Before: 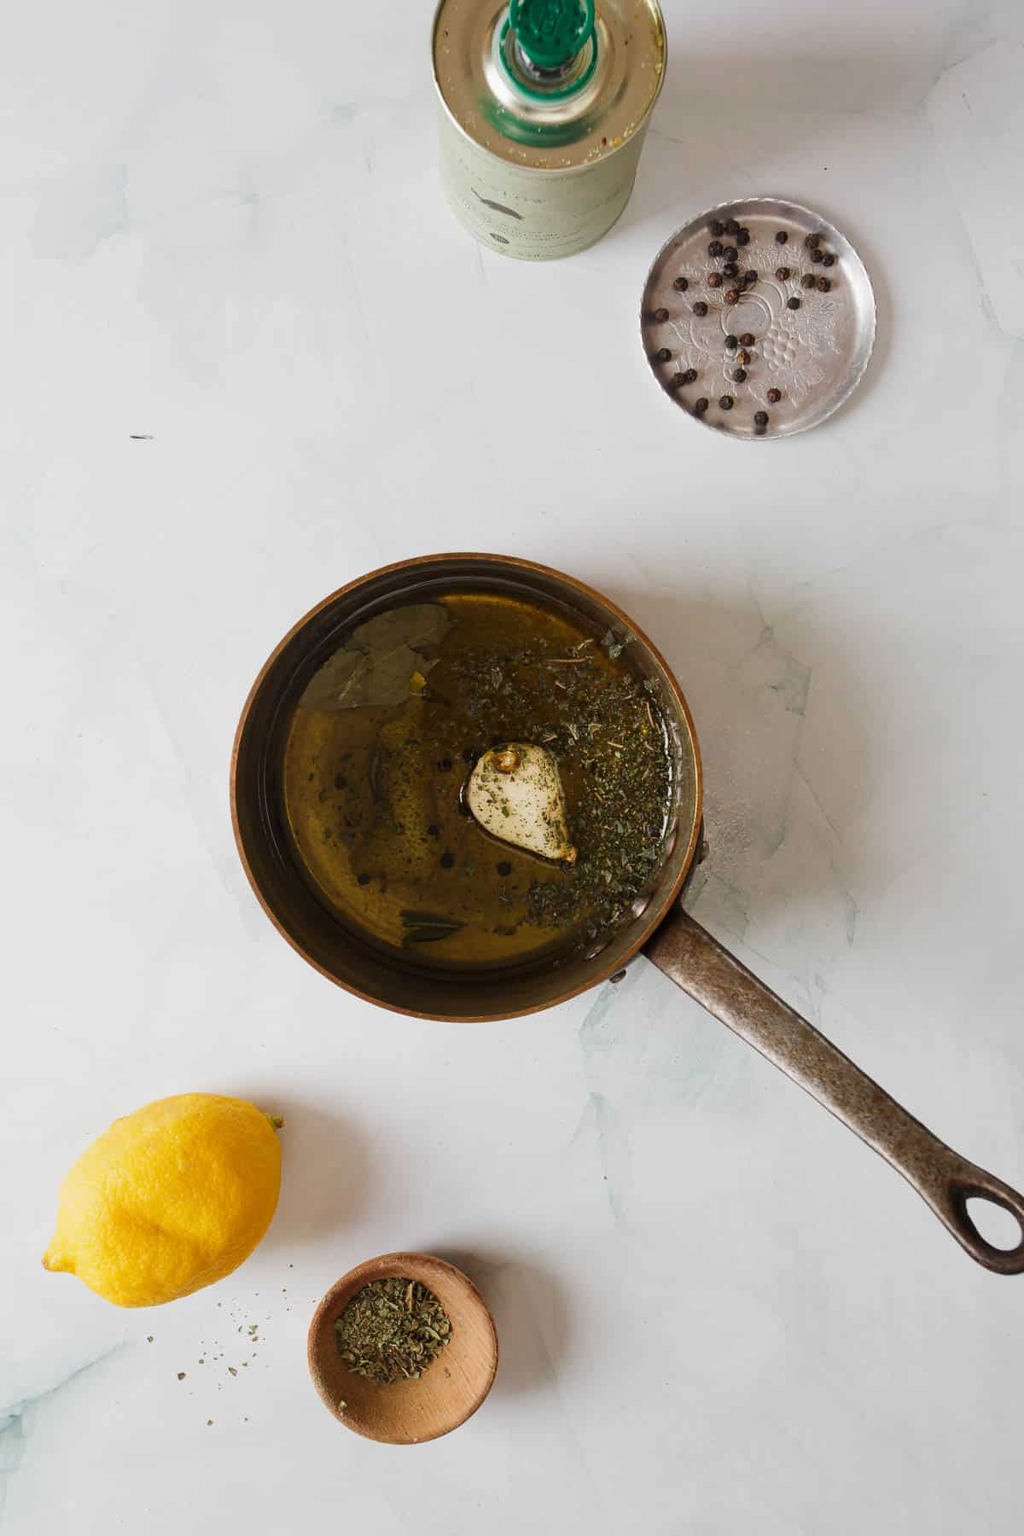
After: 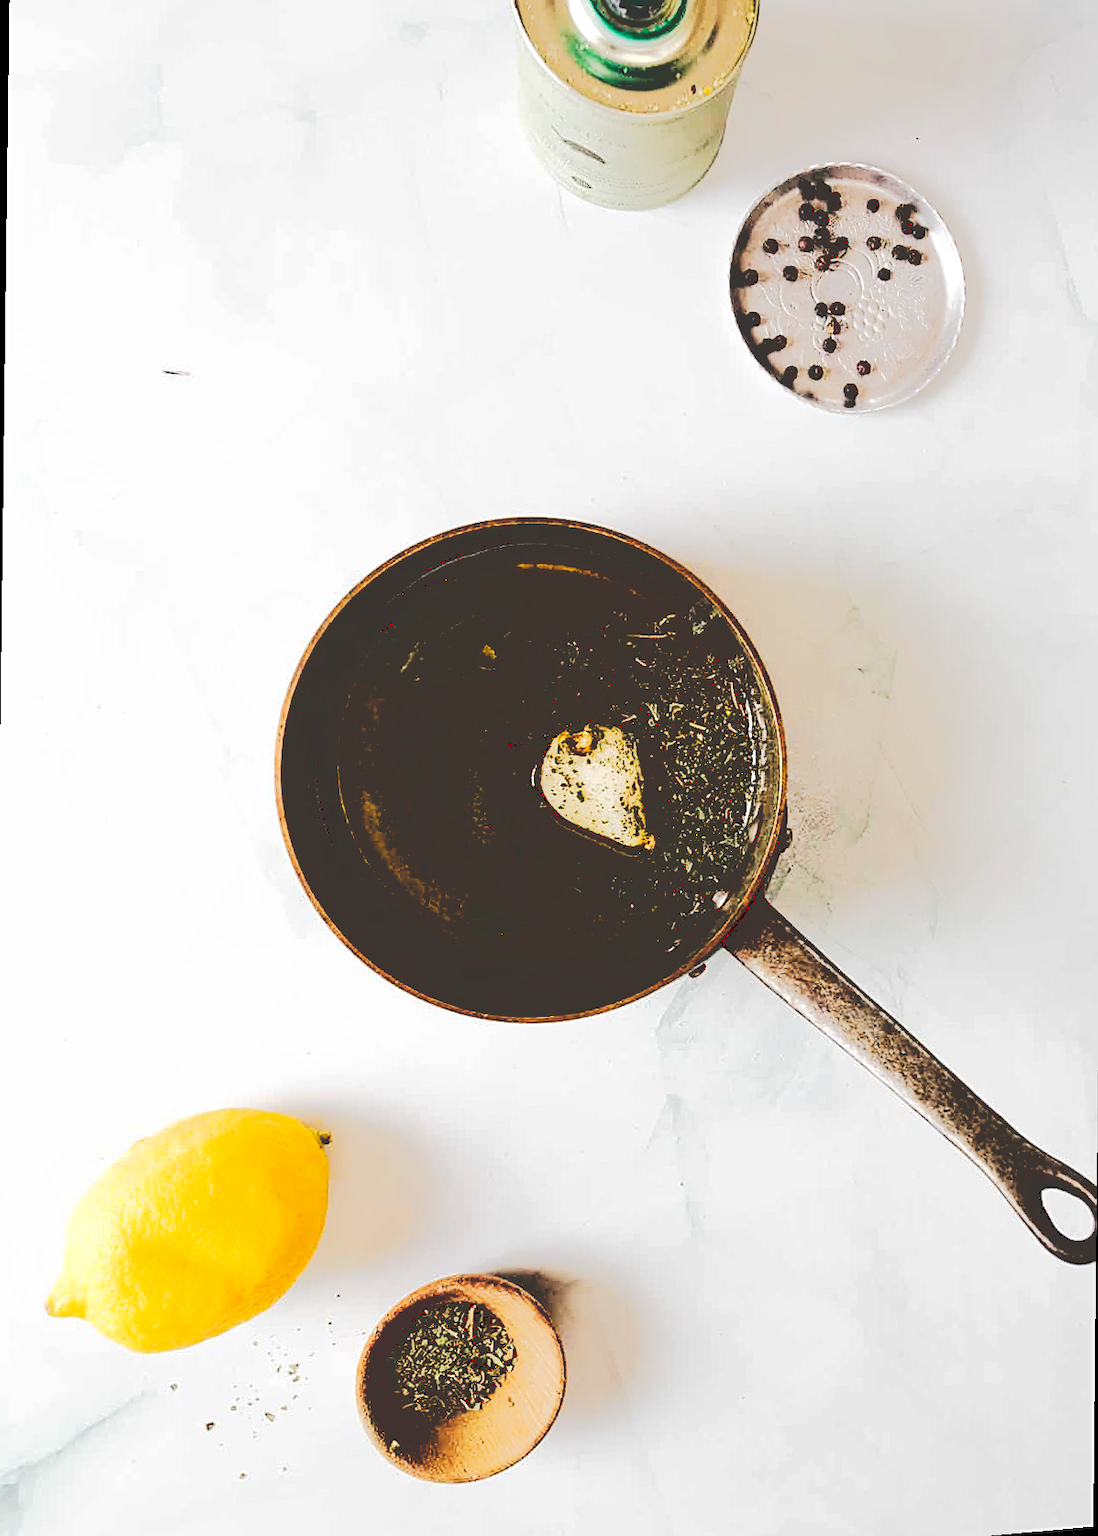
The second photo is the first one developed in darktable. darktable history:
sharpen: on, module defaults
rotate and perspective: rotation 0.679°, lens shift (horizontal) 0.136, crop left 0.009, crop right 0.991, crop top 0.078, crop bottom 0.95
exposure: exposure 0.29 EV, compensate highlight preservation false
tone curve: curves: ch0 [(0, 0) (0.003, 0.19) (0.011, 0.192) (0.025, 0.192) (0.044, 0.194) (0.069, 0.196) (0.1, 0.197) (0.136, 0.198) (0.177, 0.216) (0.224, 0.236) (0.277, 0.269) (0.335, 0.331) (0.399, 0.418) (0.468, 0.515) (0.543, 0.621) (0.623, 0.725) (0.709, 0.804) (0.801, 0.859) (0.898, 0.913) (1, 1)], preserve colors none
base curve: curves: ch0 [(0.065, 0.026) (0.236, 0.358) (0.53, 0.546) (0.777, 0.841) (0.924, 0.992)], preserve colors average RGB
